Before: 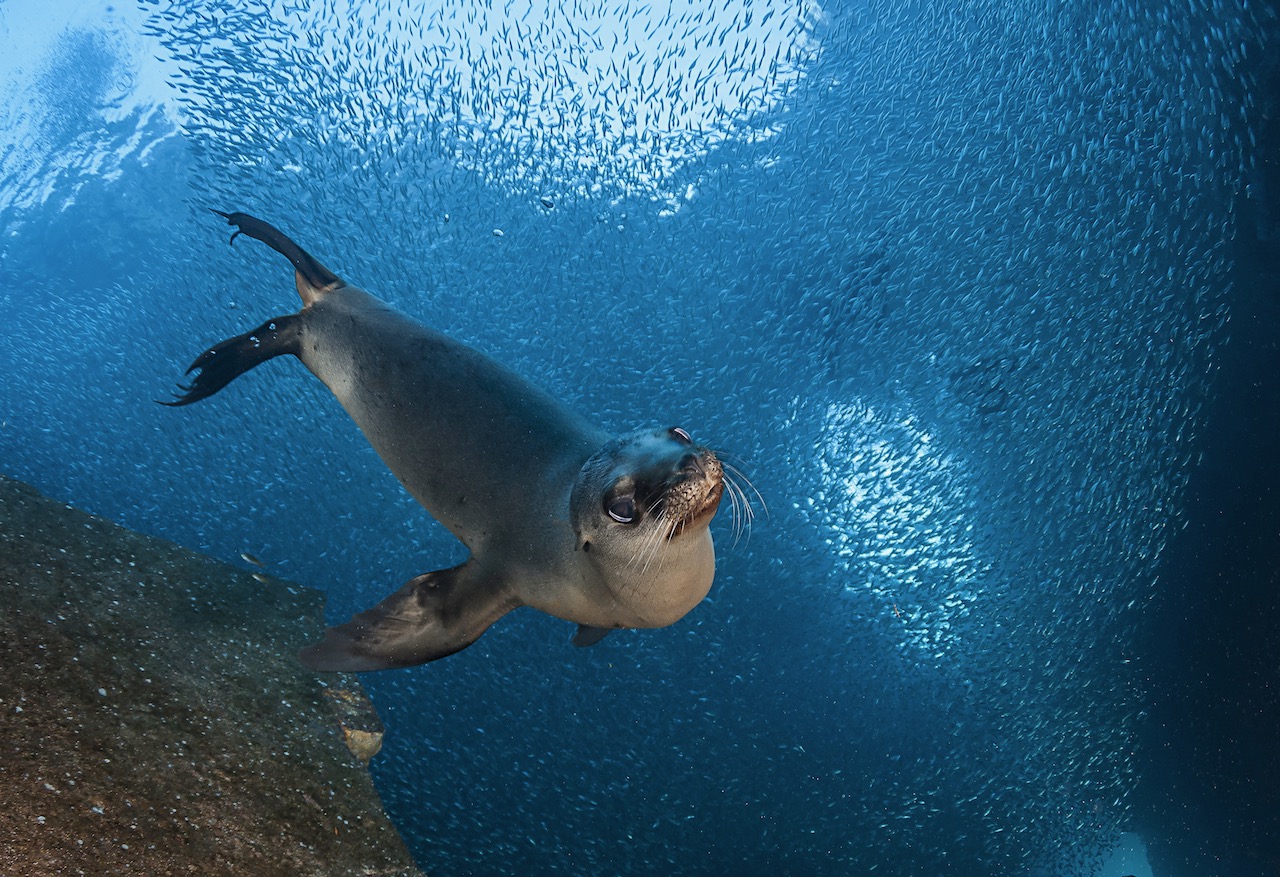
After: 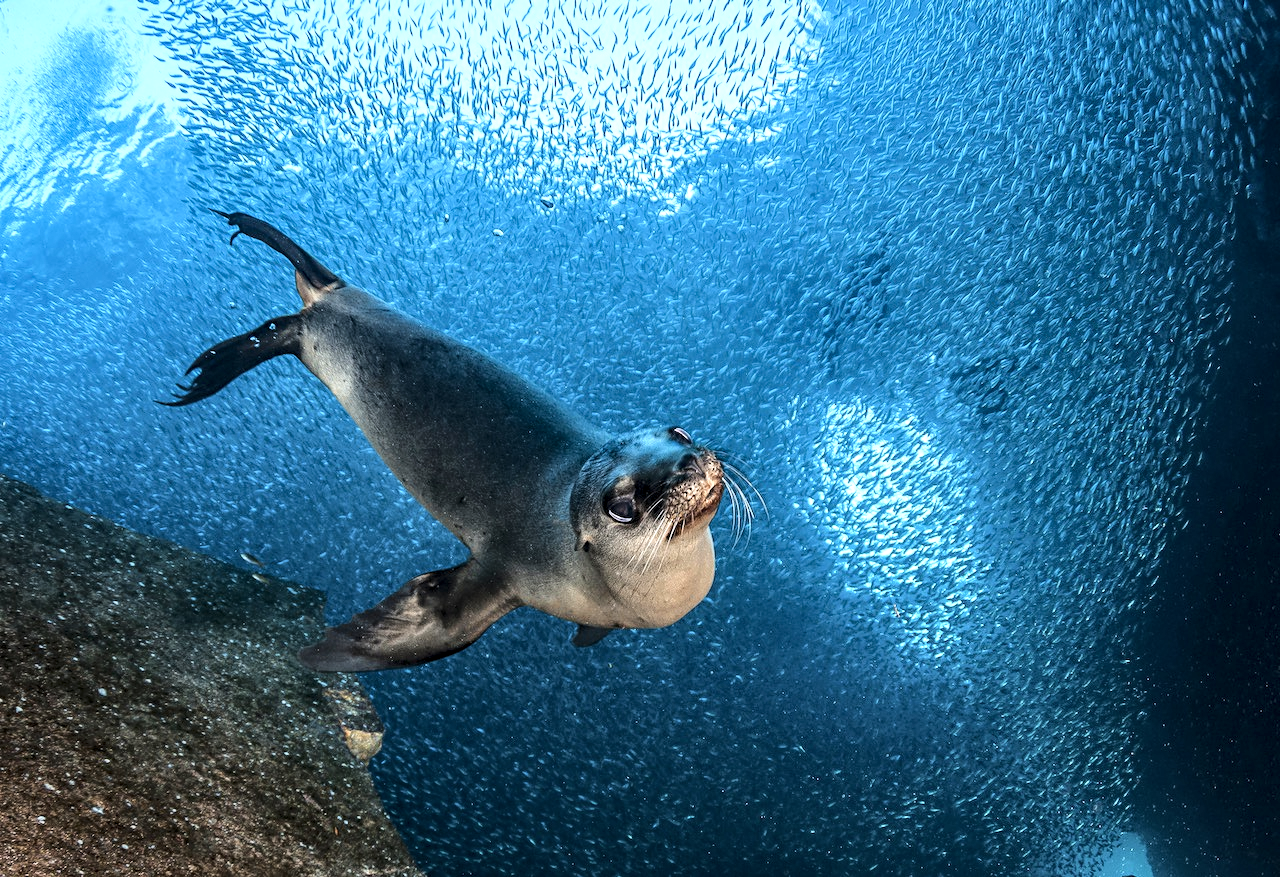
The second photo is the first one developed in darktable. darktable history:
base curve: curves: ch0 [(0, 0) (0.028, 0.03) (0.121, 0.232) (0.46, 0.748) (0.859, 0.968) (1, 1)]
local contrast: highlights 106%, shadows 100%, detail 201%, midtone range 0.2
